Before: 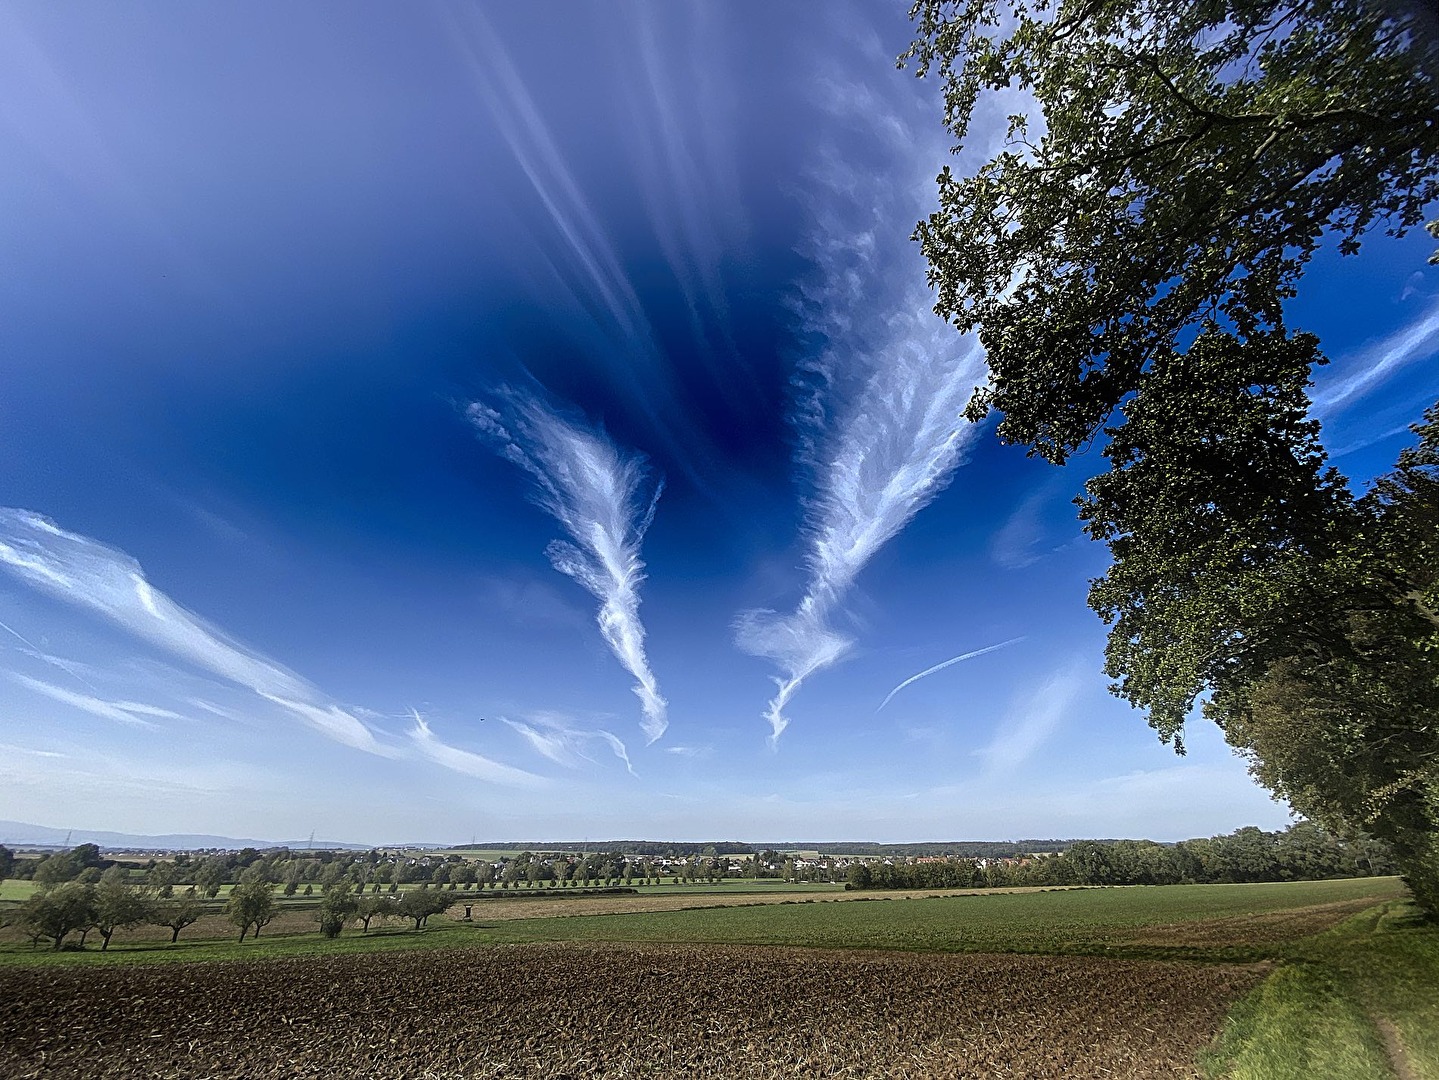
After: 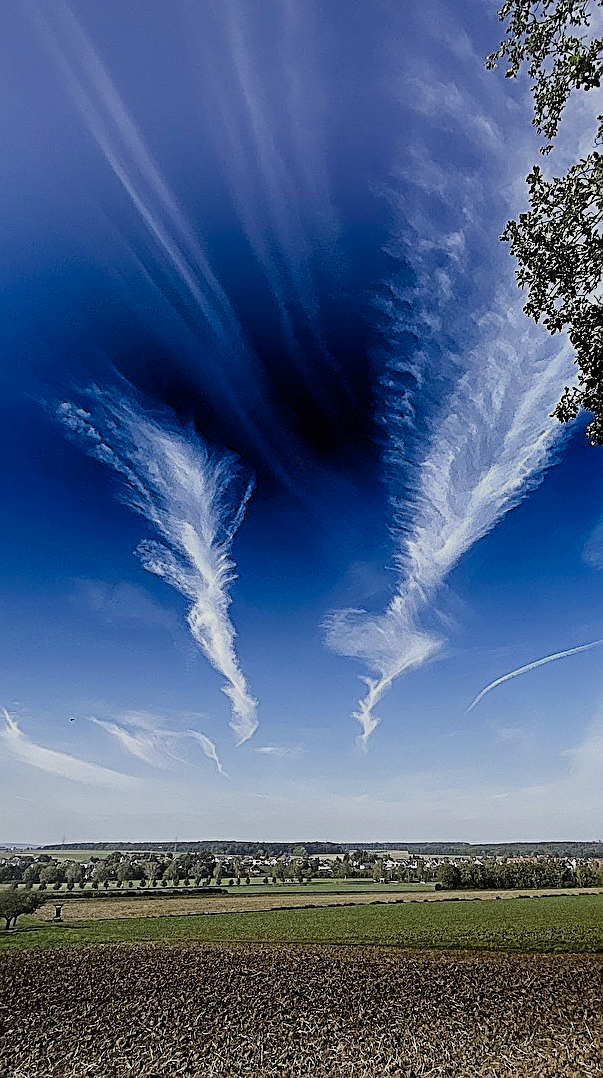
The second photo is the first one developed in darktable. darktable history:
haze removal: strength 0.294, distance 0.252, compatibility mode true, adaptive false
crop: left 28.527%, right 29.519%
filmic rgb: black relative exposure -7.65 EV, white relative exposure 4.56 EV, threshold 2.95 EV, hardness 3.61, contrast 0.995, preserve chrominance no, color science v5 (2021), enable highlight reconstruction true
sharpen: on, module defaults
contrast brightness saturation: contrast 0.074
